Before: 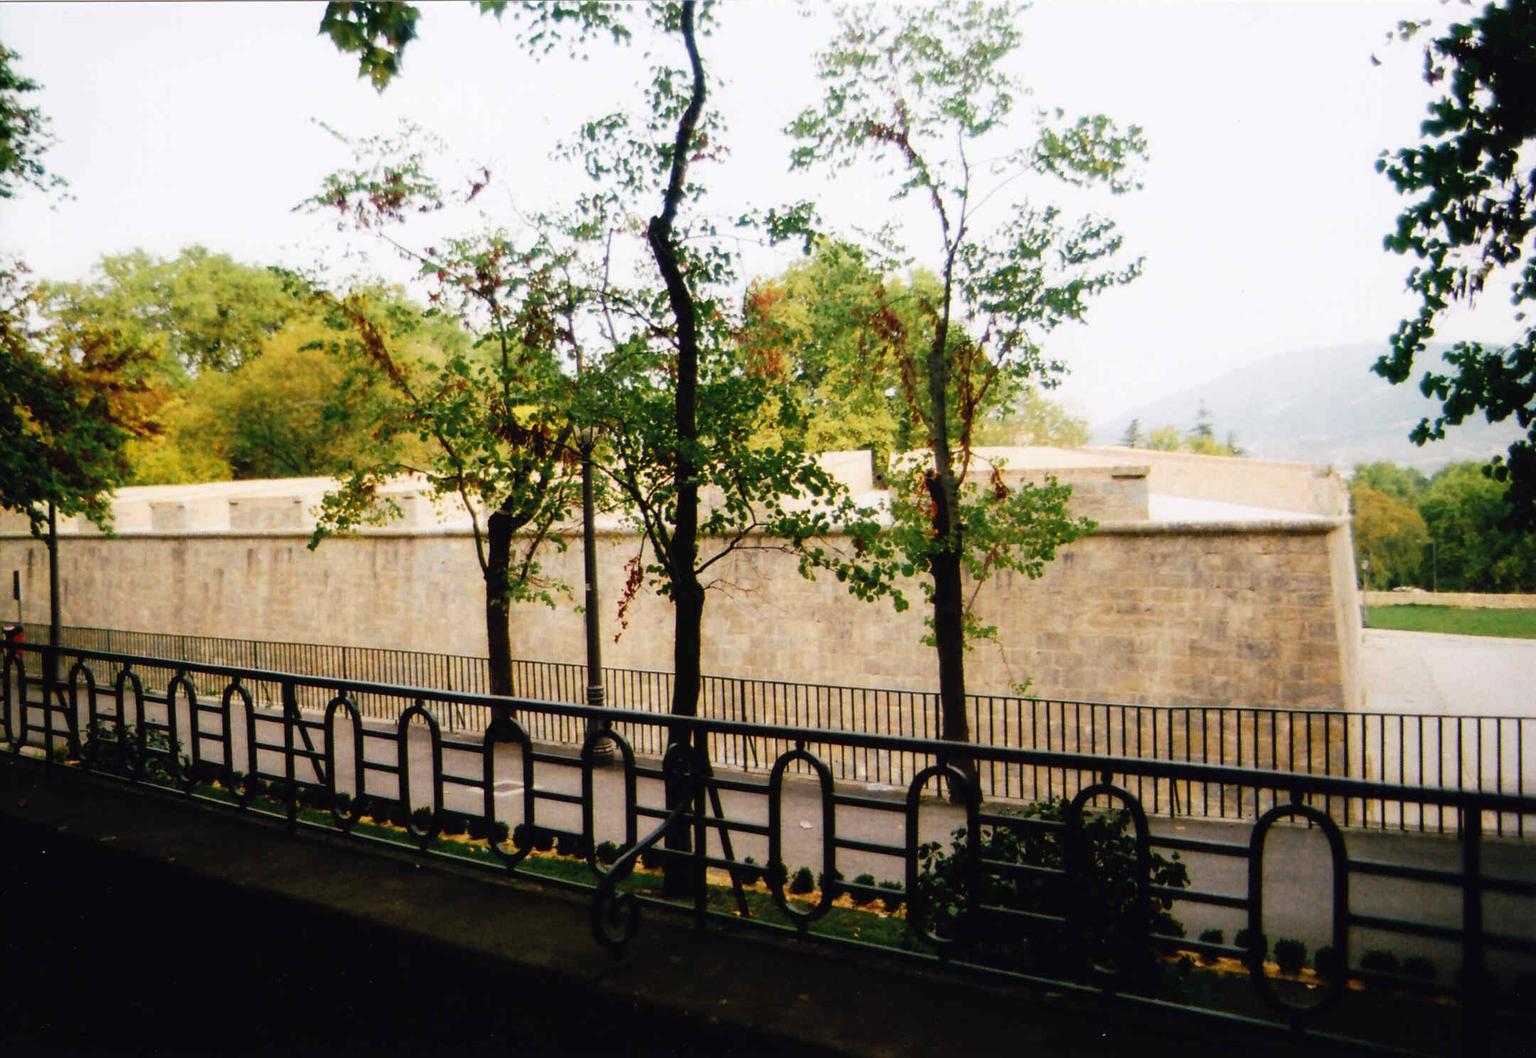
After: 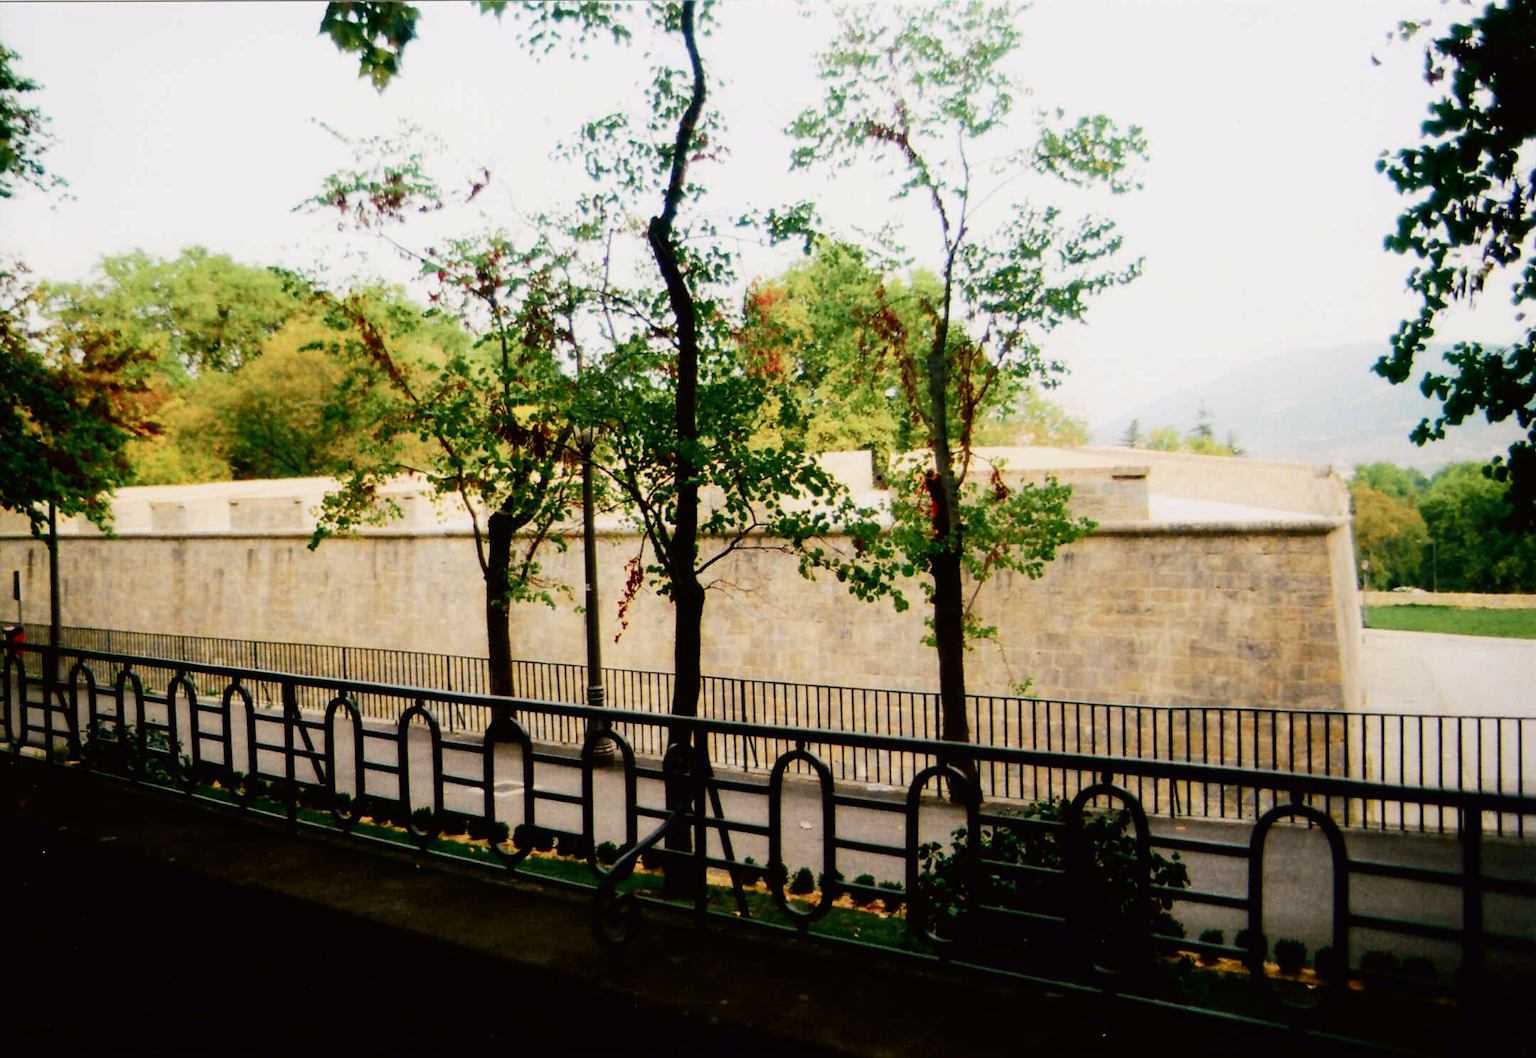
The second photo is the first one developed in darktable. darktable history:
contrast brightness saturation: saturation -0.05
tone curve: curves: ch0 [(0, 0) (0.068, 0.031) (0.175, 0.132) (0.337, 0.304) (0.498, 0.511) (0.748, 0.762) (0.993, 0.954)]; ch1 [(0, 0) (0.294, 0.184) (0.359, 0.34) (0.362, 0.35) (0.43, 0.41) (0.476, 0.457) (0.499, 0.5) (0.529, 0.523) (0.677, 0.762) (1, 1)]; ch2 [(0, 0) (0.431, 0.419) (0.495, 0.502) (0.524, 0.534) (0.557, 0.56) (0.634, 0.654) (0.728, 0.722) (1, 1)], color space Lab, independent channels, preserve colors none
